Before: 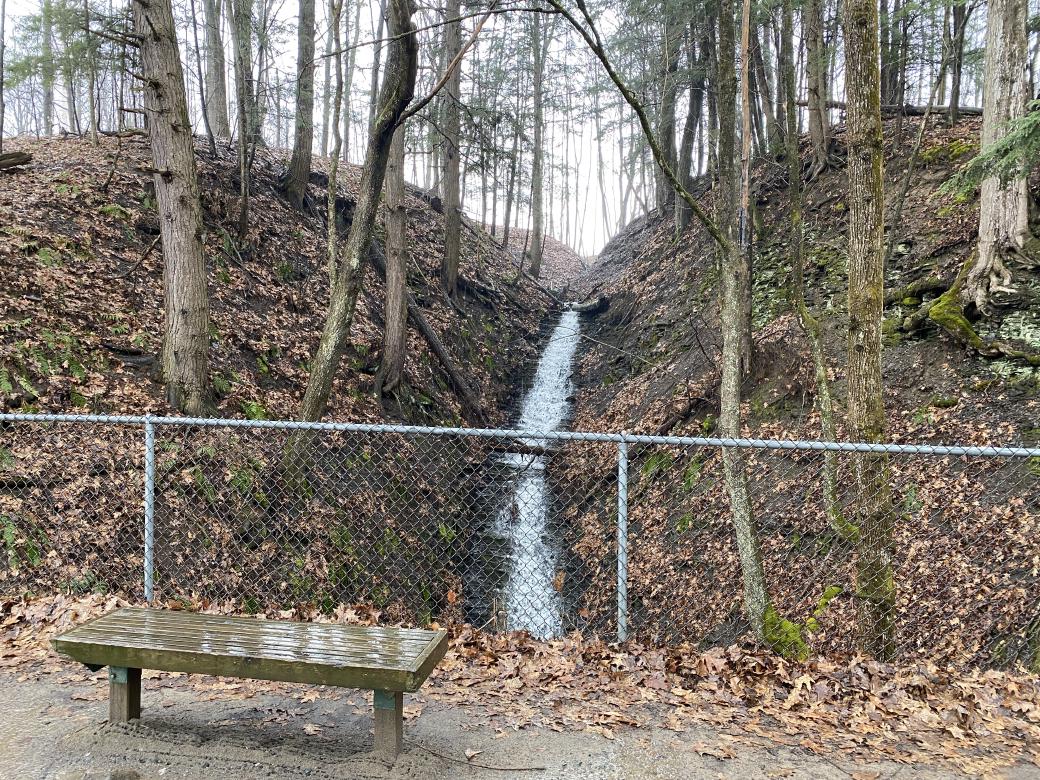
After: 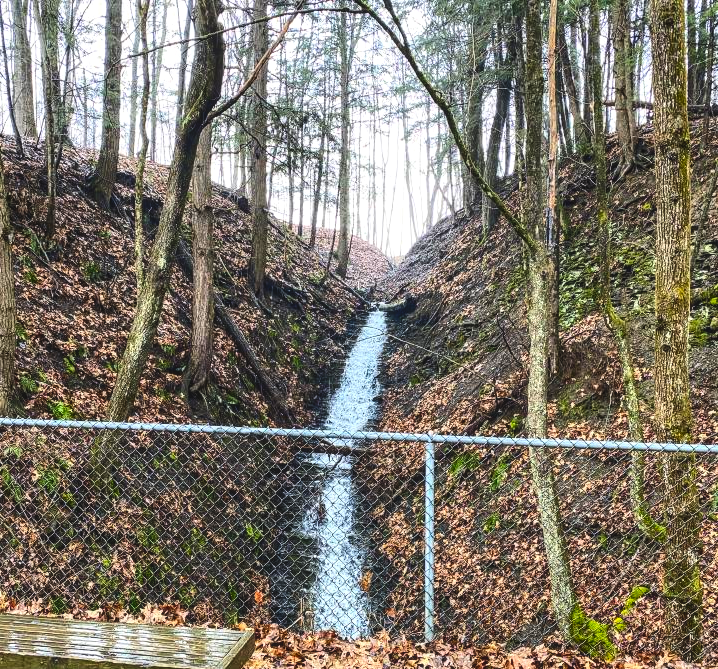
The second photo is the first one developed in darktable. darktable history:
contrast brightness saturation: contrast 0.265, brightness 0.014, saturation 0.86
exposure: black level correction -0.022, exposure -0.038 EV, compensate exposure bias true, compensate highlight preservation false
local contrast: detail 130%
crop: left 18.649%, right 12.307%, bottom 14.169%
